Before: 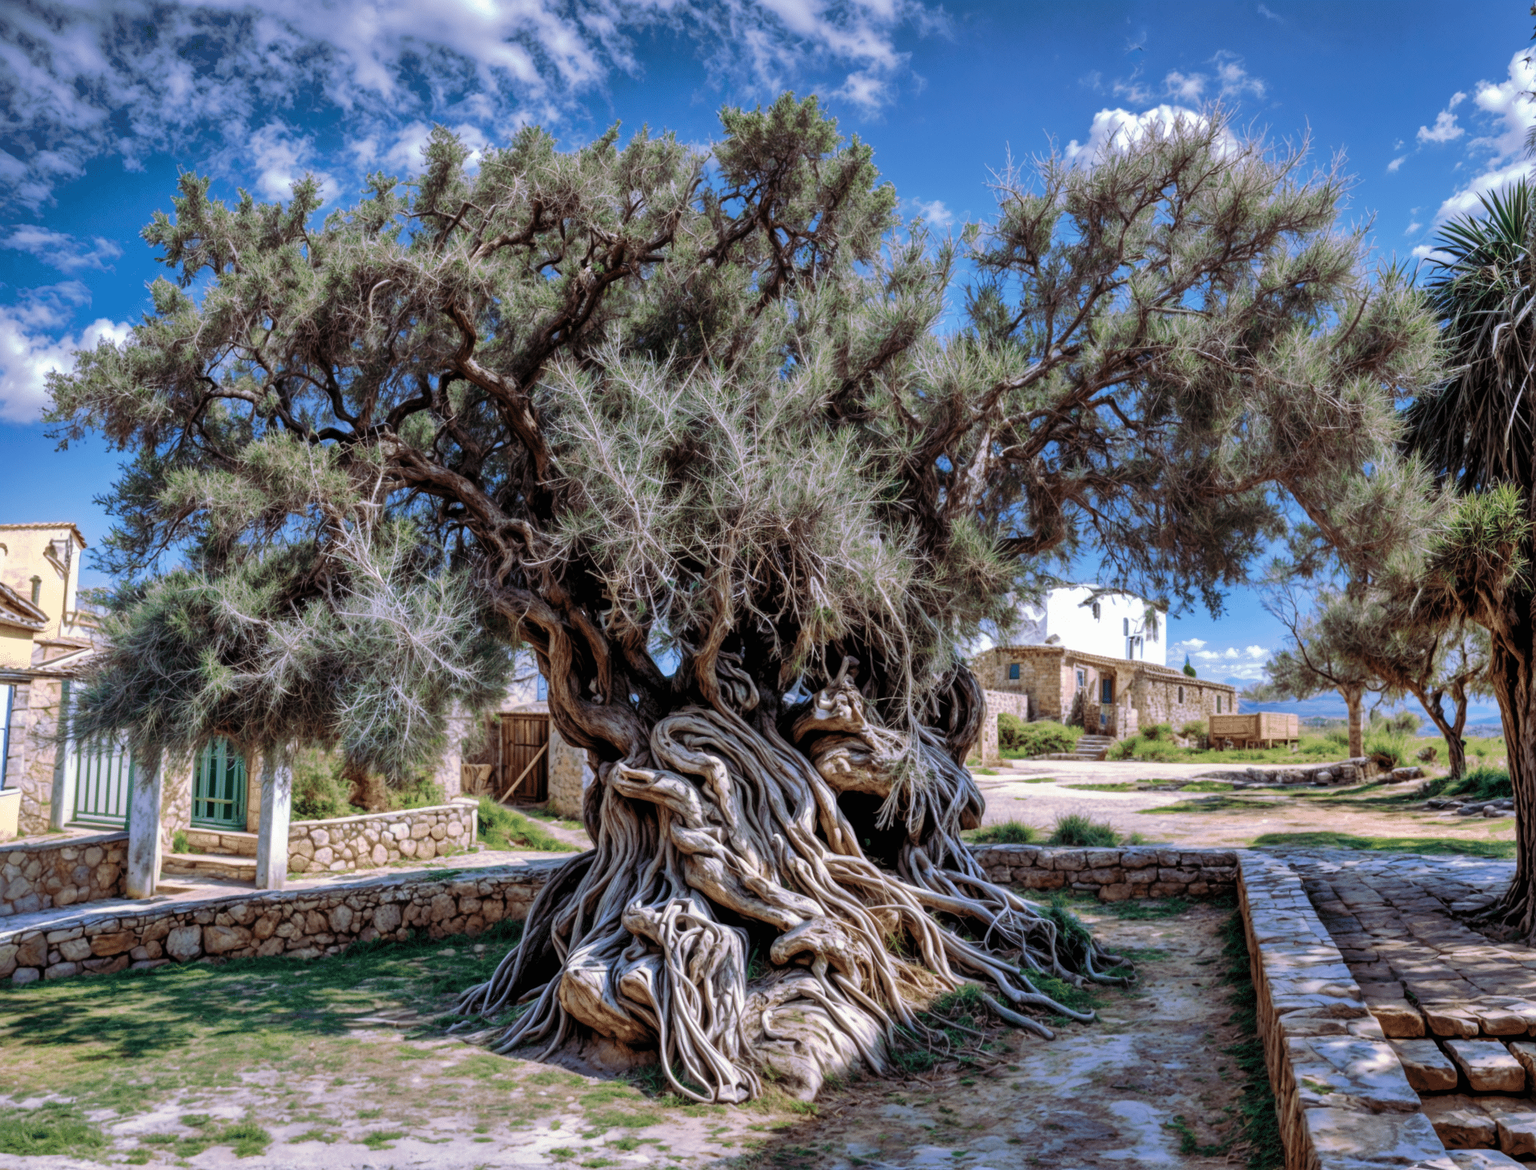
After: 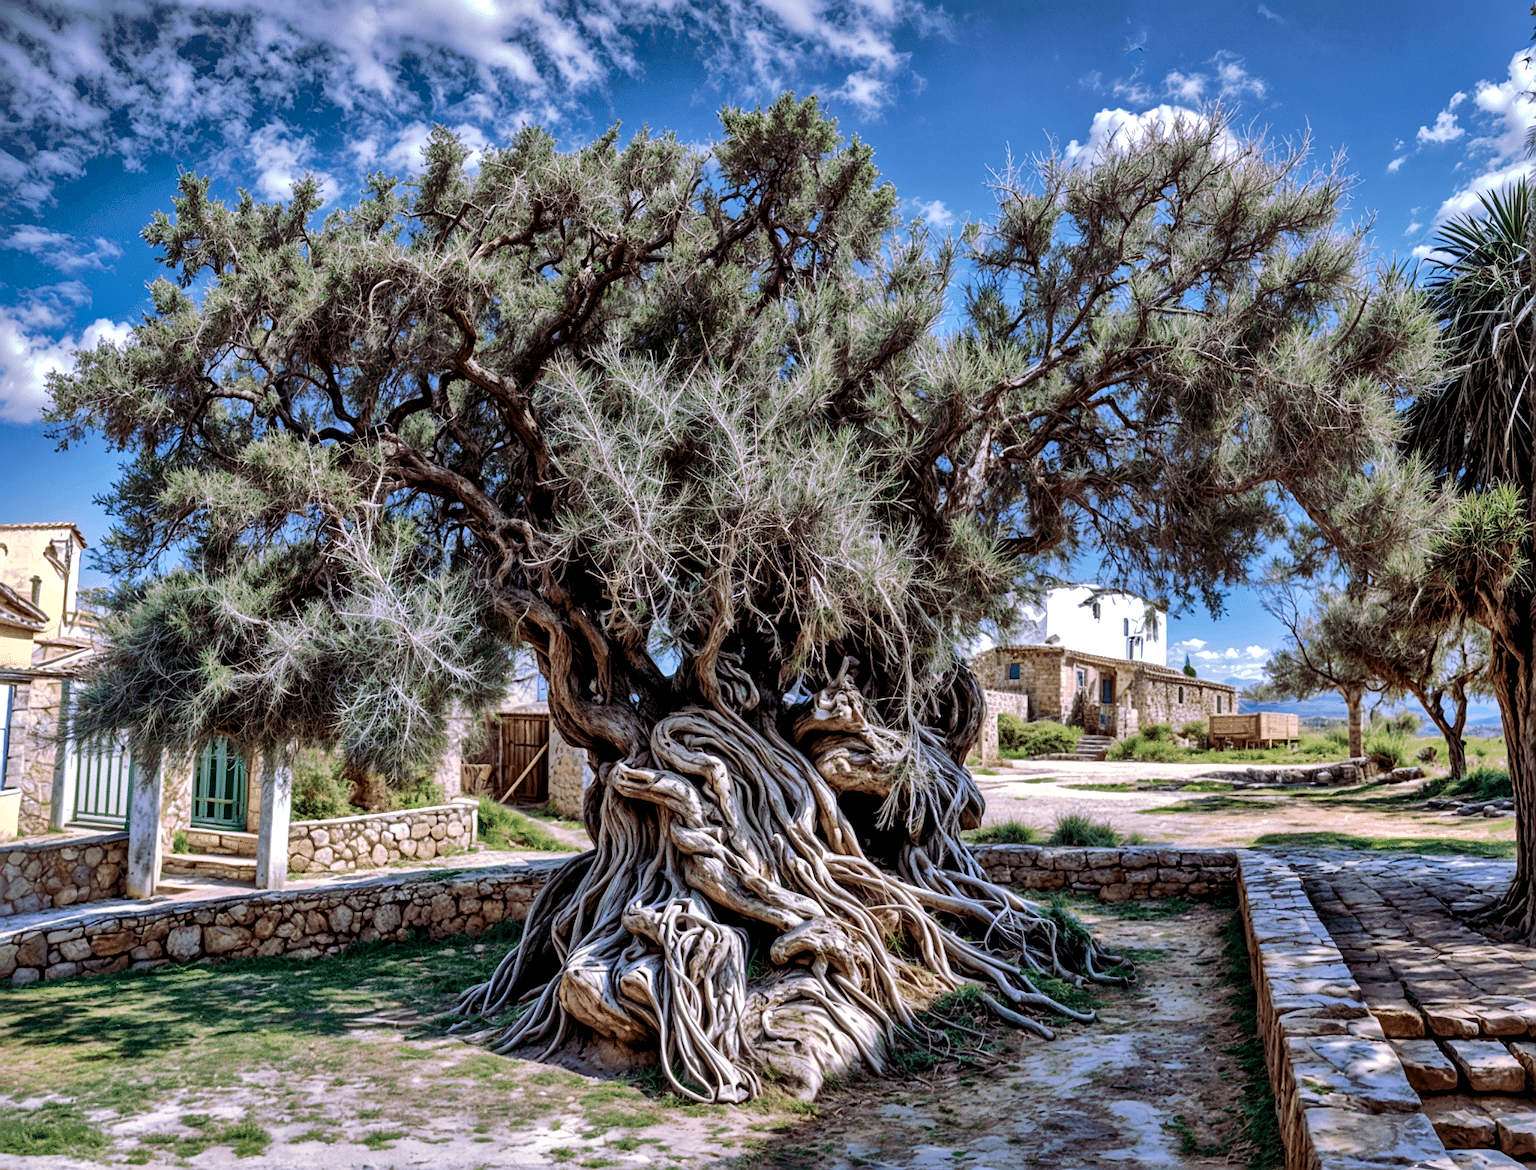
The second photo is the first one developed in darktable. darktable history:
tone equalizer: edges refinement/feathering 500, mask exposure compensation -1.57 EV, preserve details no
local contrast: mode bilateral grid, contrast 25, coarseness 46, detail 151%, midtone range 0.2
sharpen: on, module defaults
